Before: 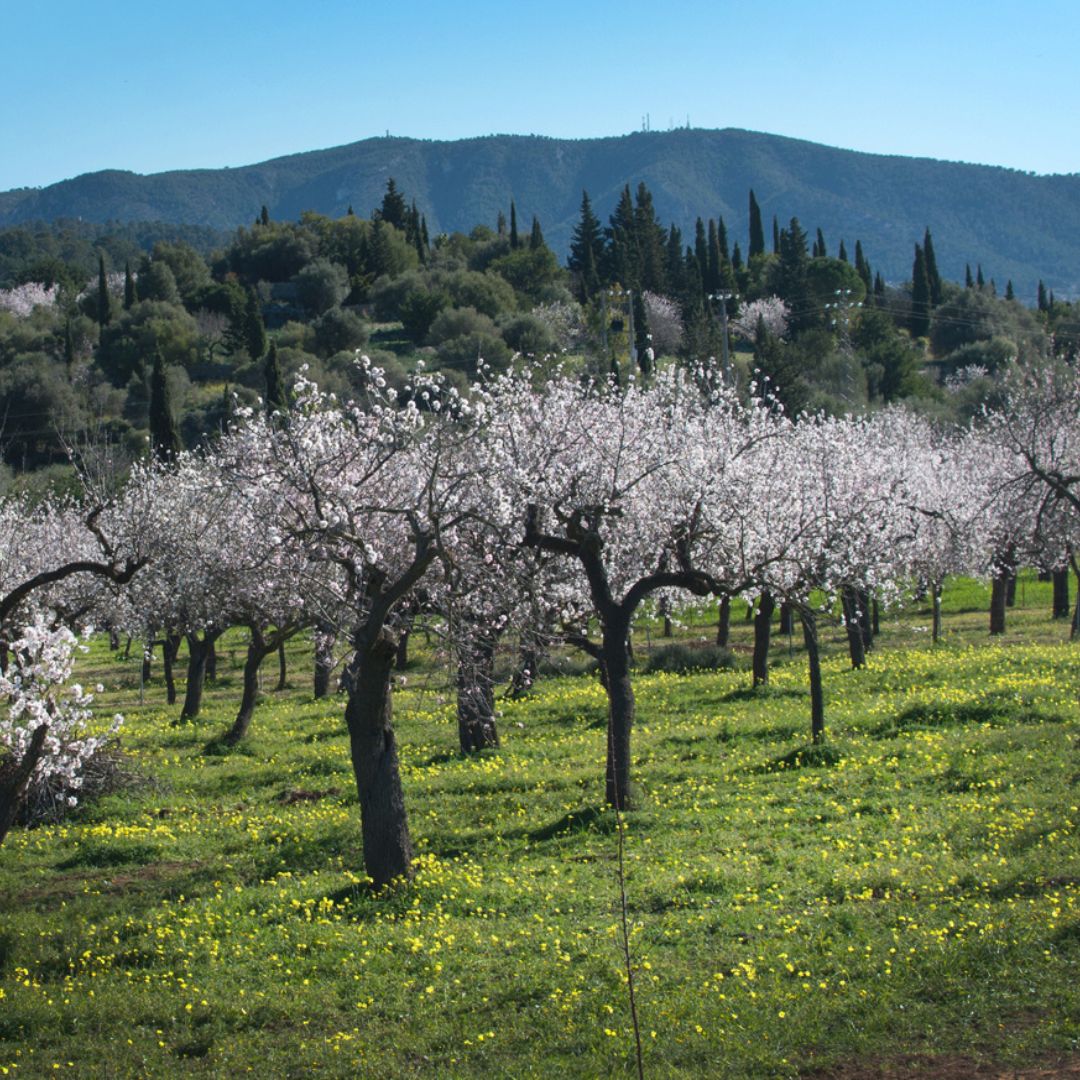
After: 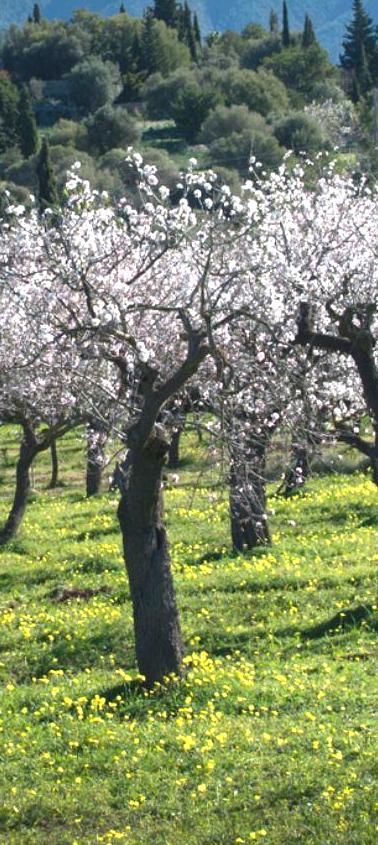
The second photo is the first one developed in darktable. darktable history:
exposure: black level correction 0.001, exposure 1 EV, compensate exposure bias true, compensate highlight preservation false
crop and rotate: left 21.278%, top 18.728%, right 43.637%, bottom 2.992%
